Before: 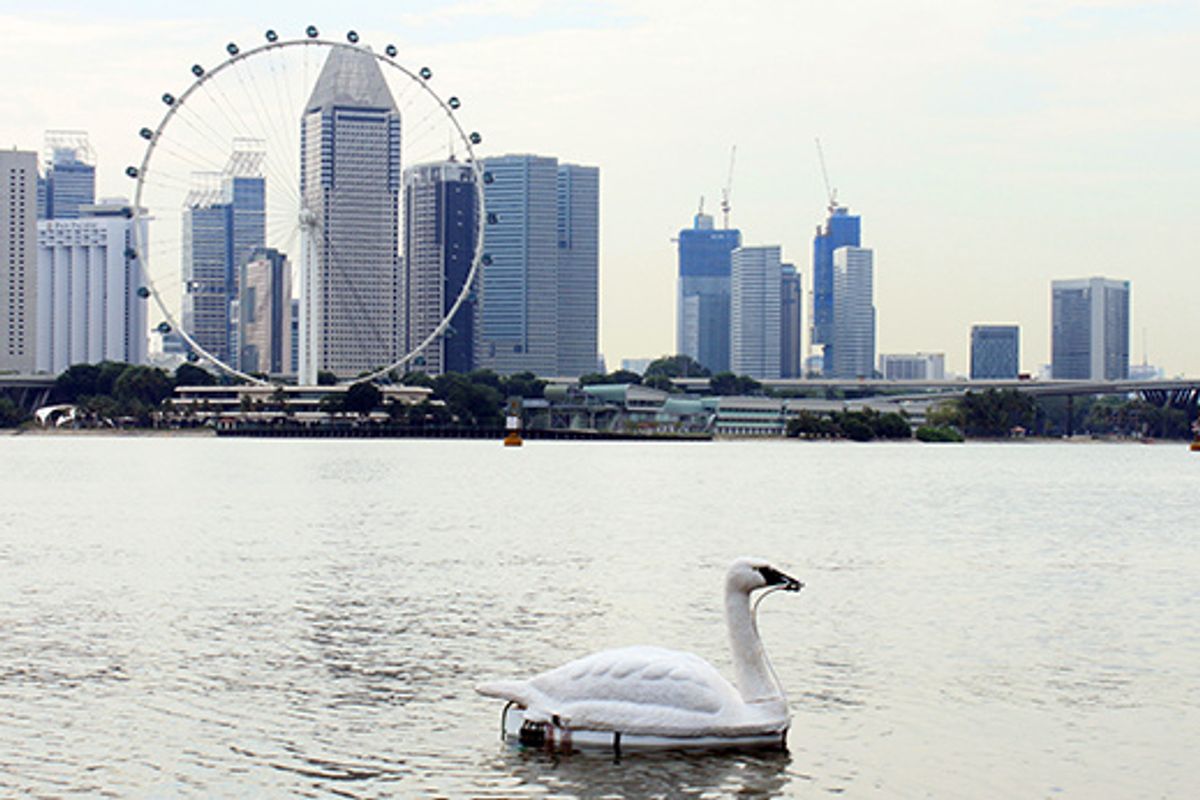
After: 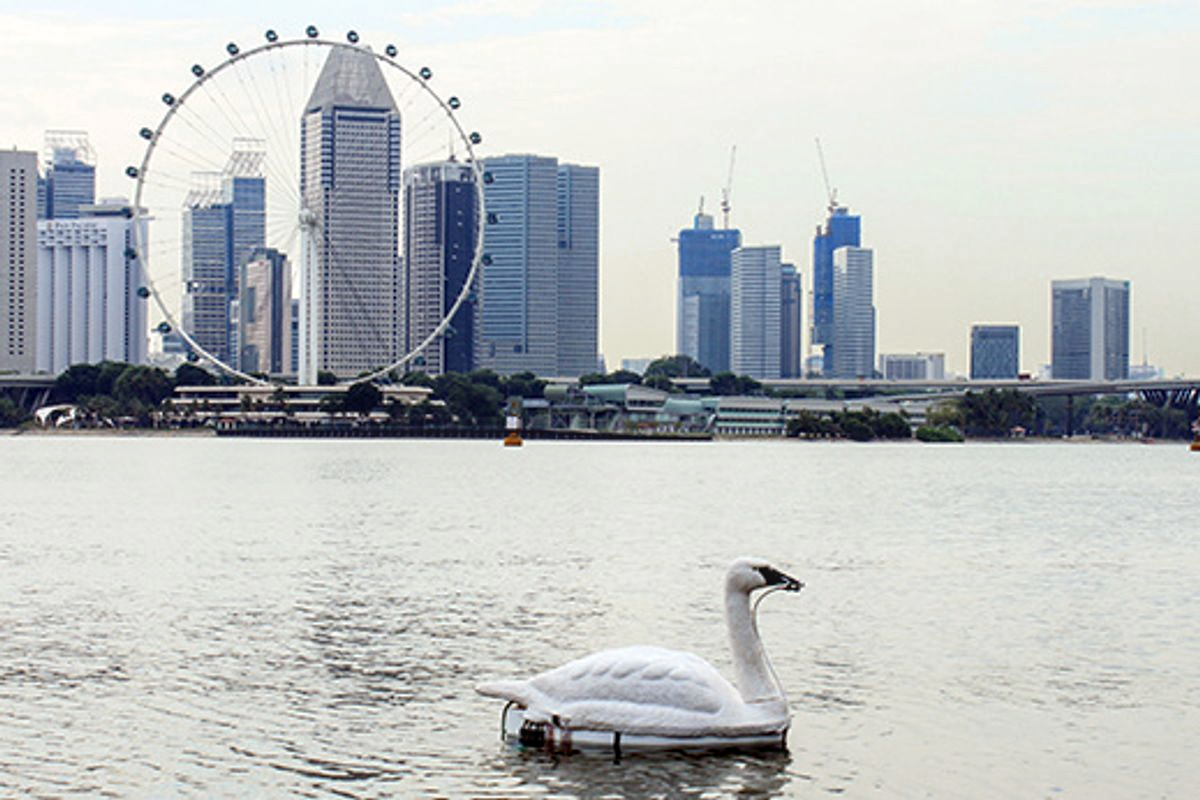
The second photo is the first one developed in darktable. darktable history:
color zones: curves: ch0 [(0, 0.5) (0.143, 0.5) (0.286, 0.456) (0.429, 0.5) (0.571, 0.5) (0.714, 0.5) (0.857, 0.5) (1, 0.5)]; ch1 [(0, 0.5) (0.143, 0.5) (0.286, 0.422) (0.429, 0.5) (0.571, 0.5) (0.714, 0.5) (0.857, 0.5) (1, 0.5)]
local contrast: on, module defaults
